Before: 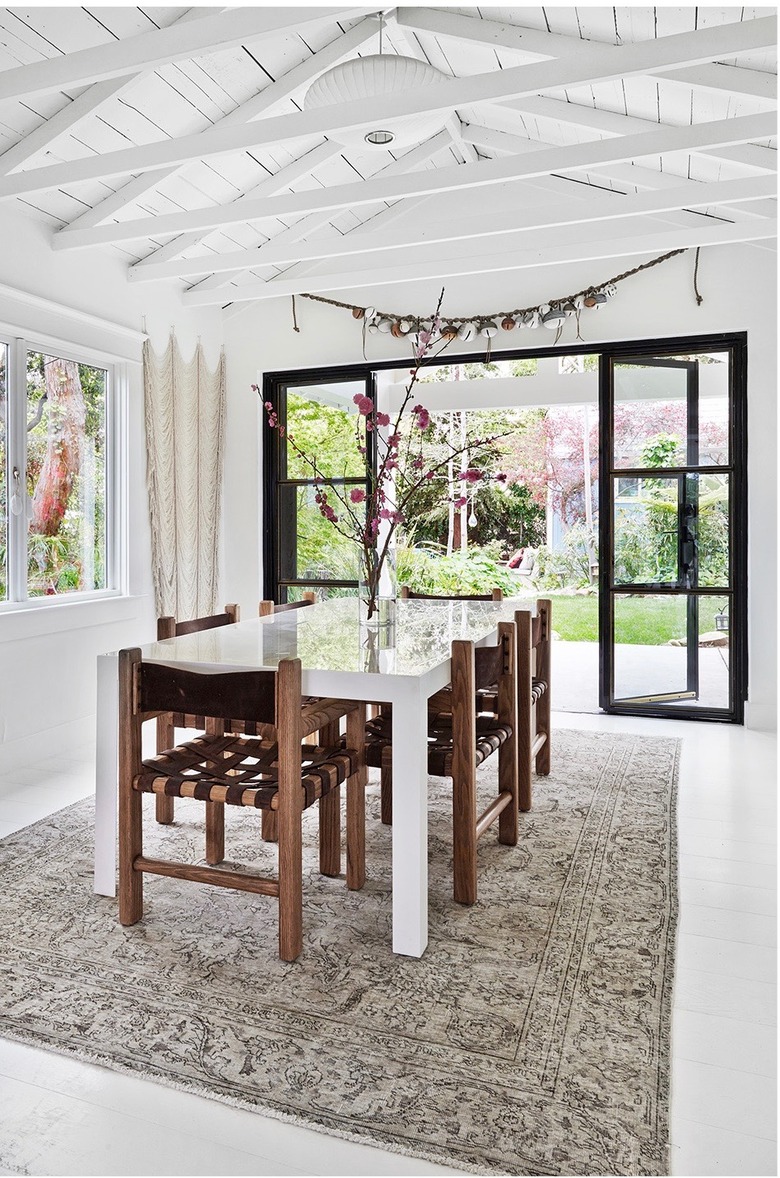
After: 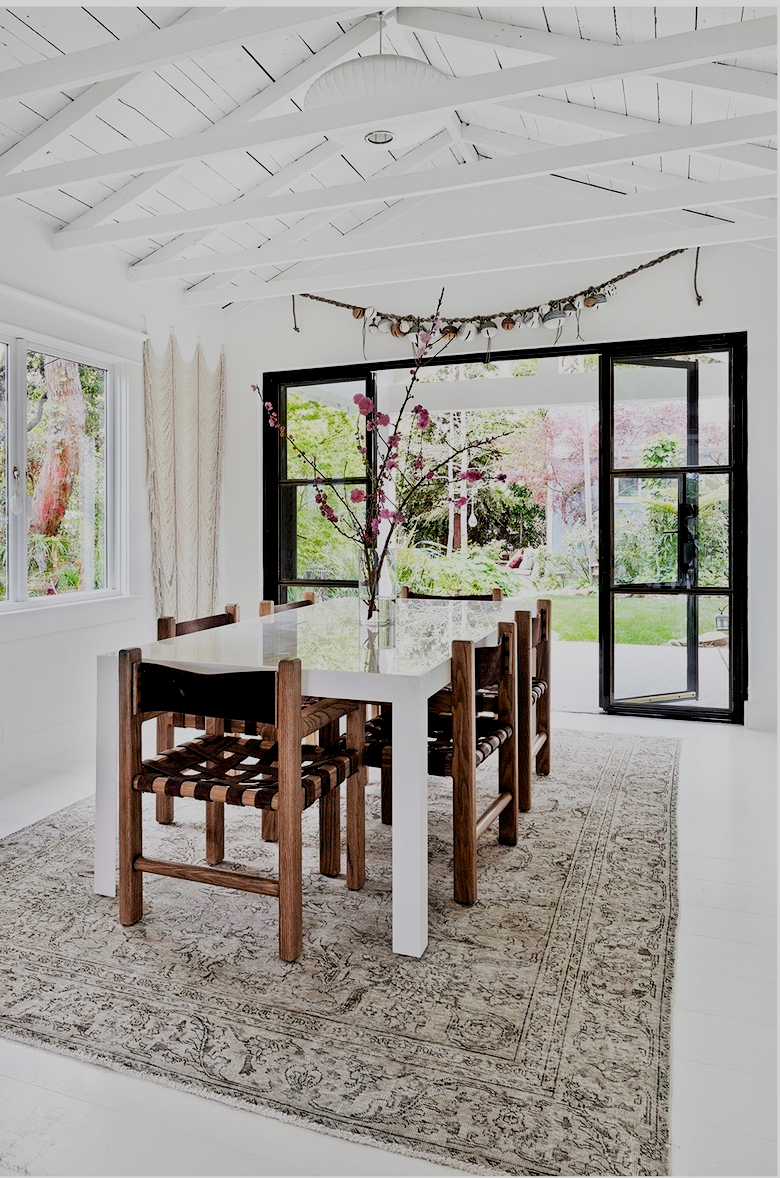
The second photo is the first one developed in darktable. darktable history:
filmic rgb: black relative exposure -7.47 EV, white relative exposure 4.85 EV, hardness 3.4
exposure: black level correction 0.013, compensate highlight preservation false
